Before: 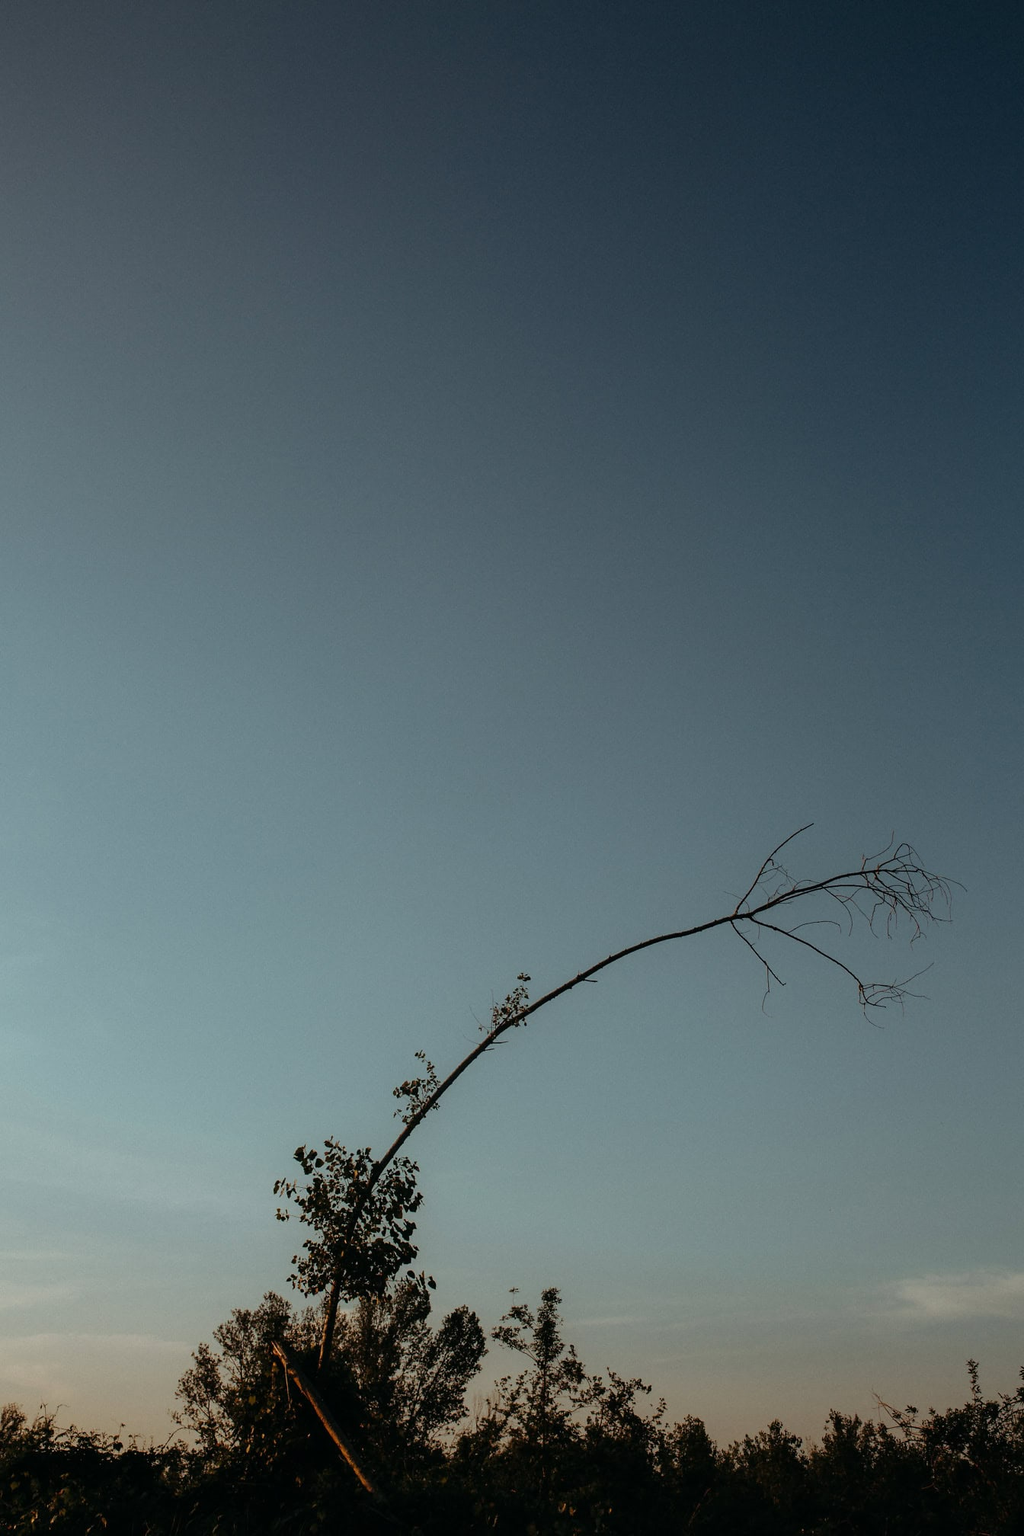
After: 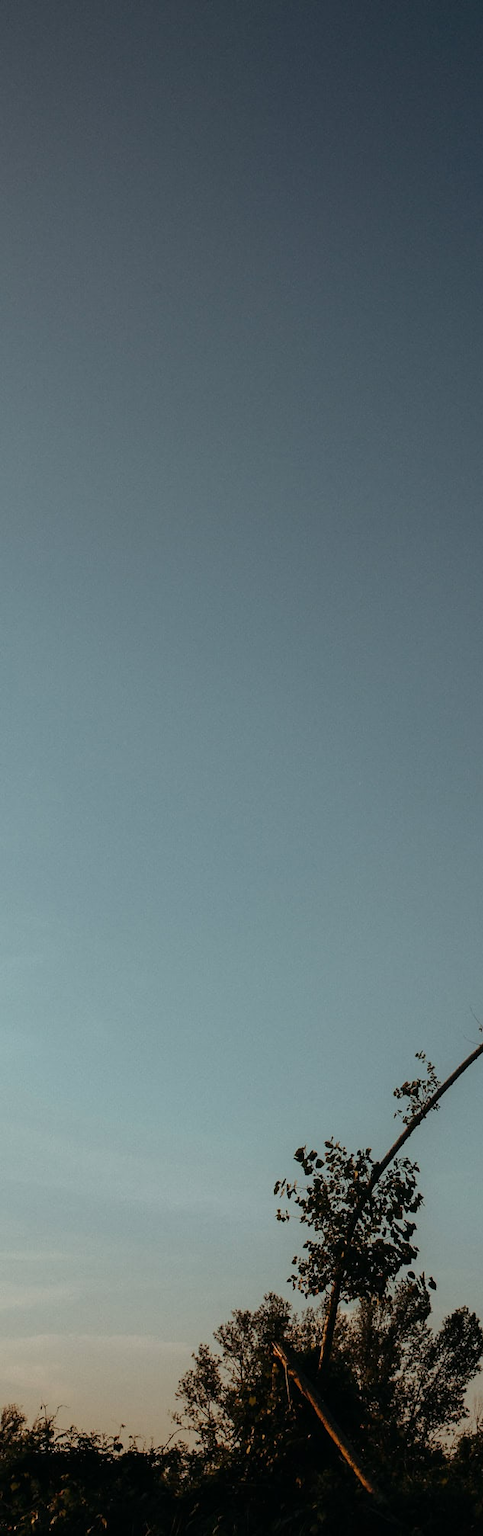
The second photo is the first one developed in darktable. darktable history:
crop and rotate: left 0.054%, top 0%, right 52.748%
